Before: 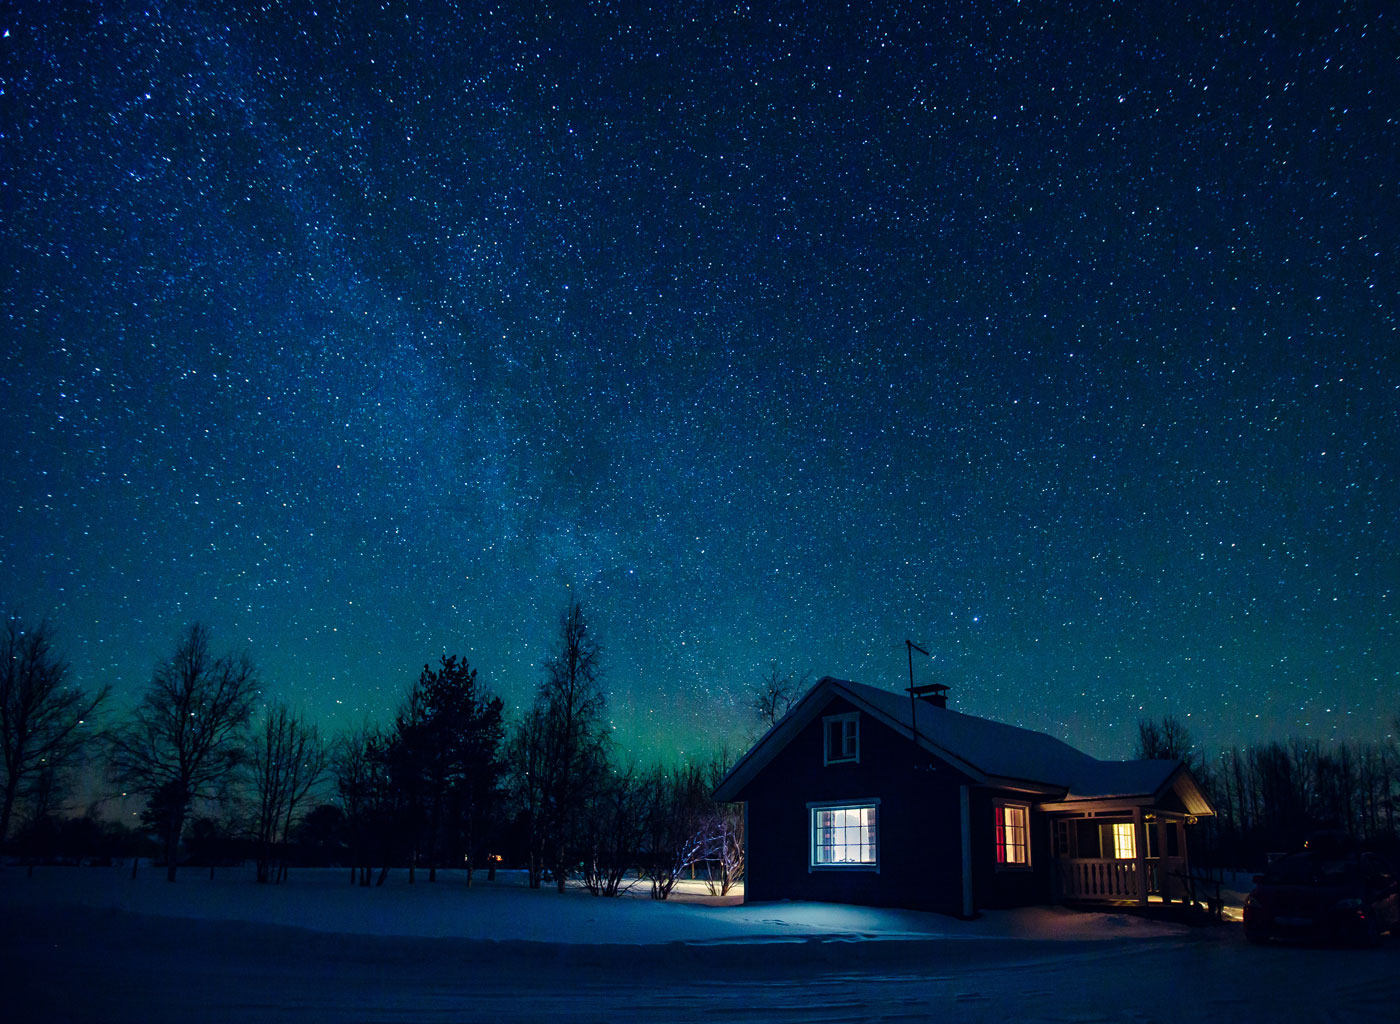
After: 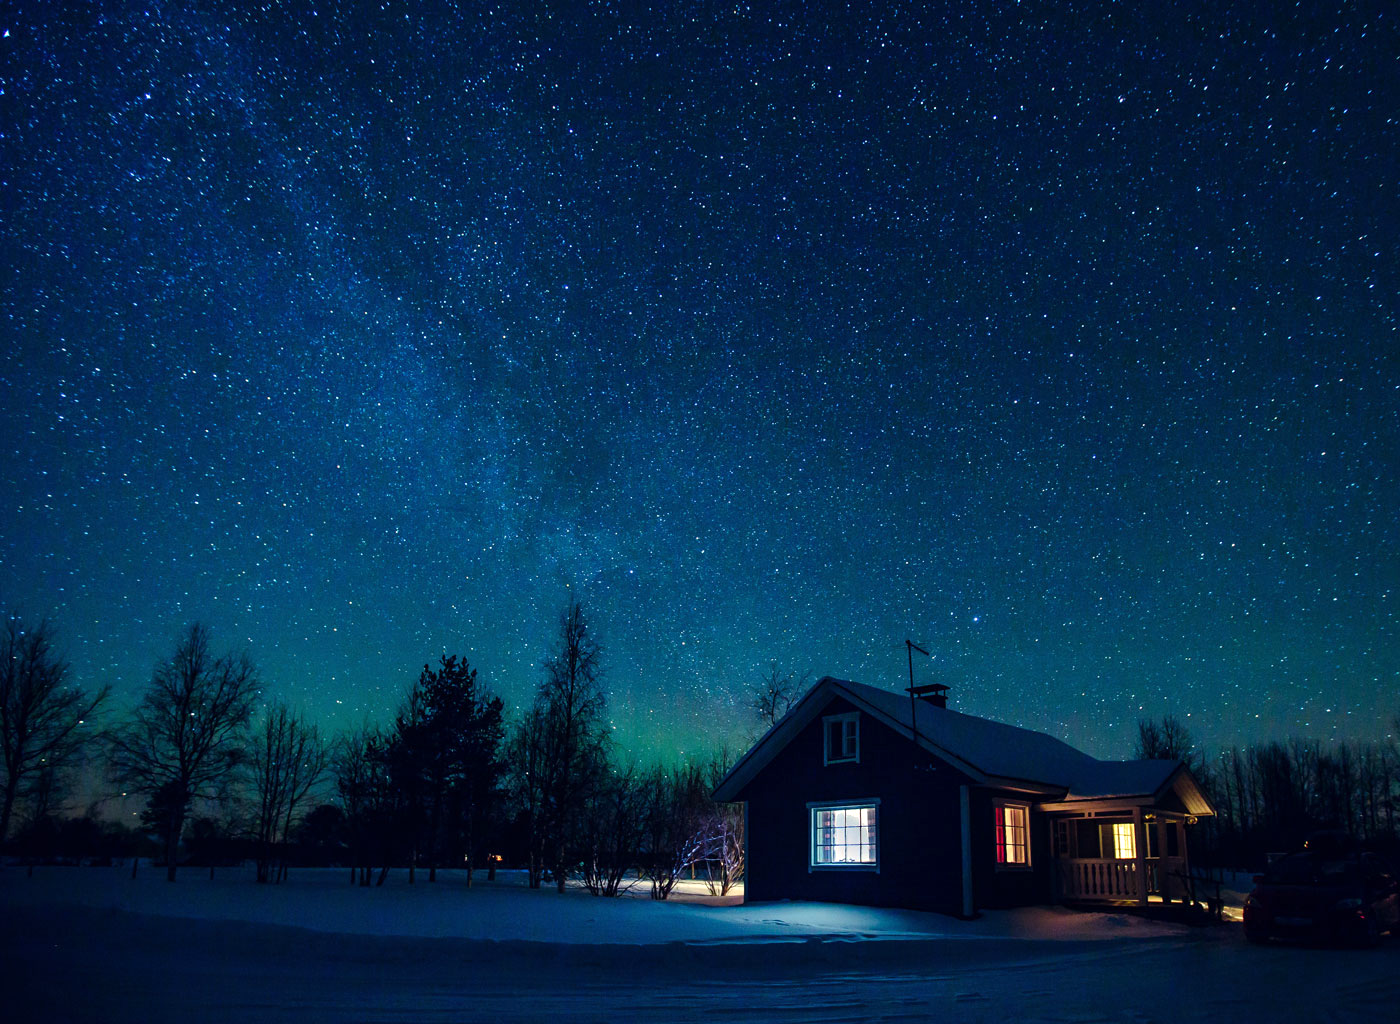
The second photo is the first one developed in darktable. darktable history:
exposure: exposure 0.207 EV, compensate highlight preservation false
tone equalizer: on, module defaults
